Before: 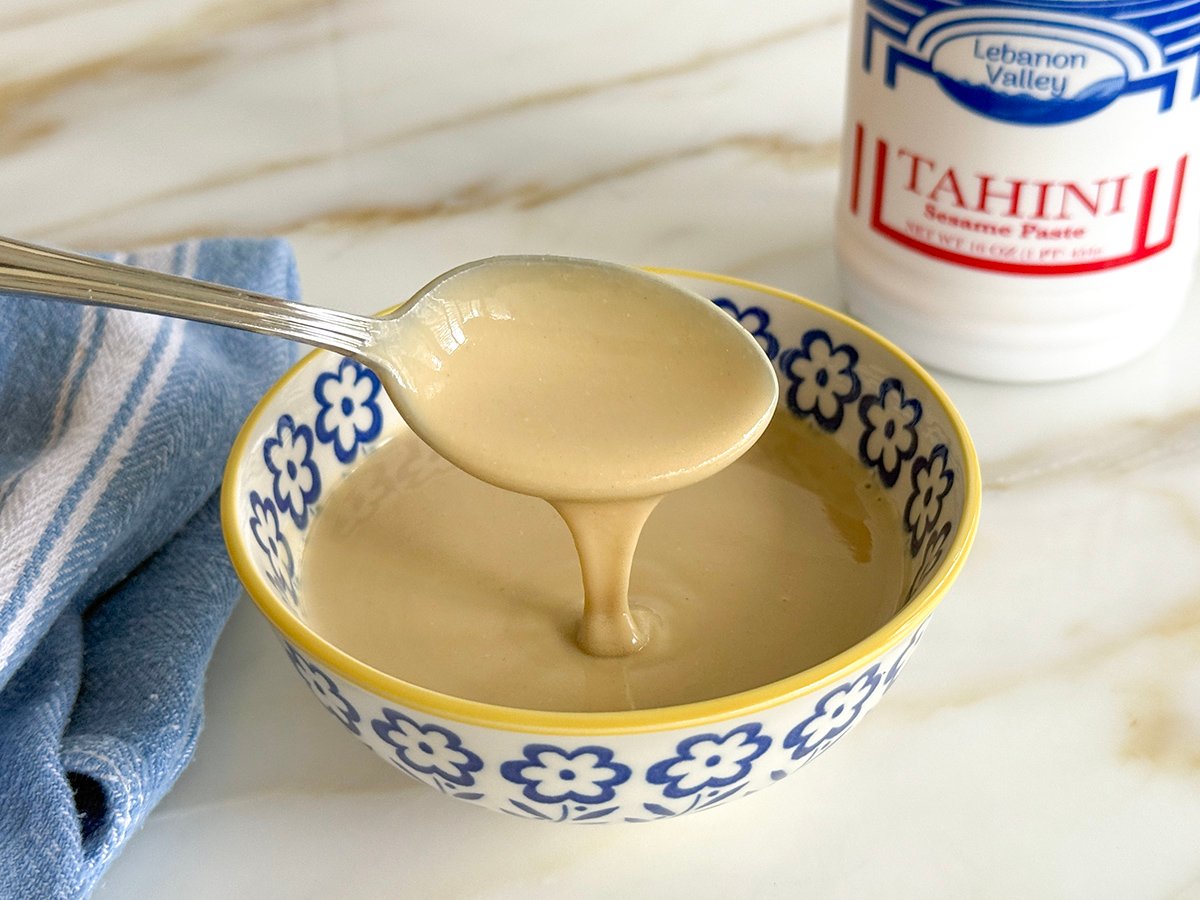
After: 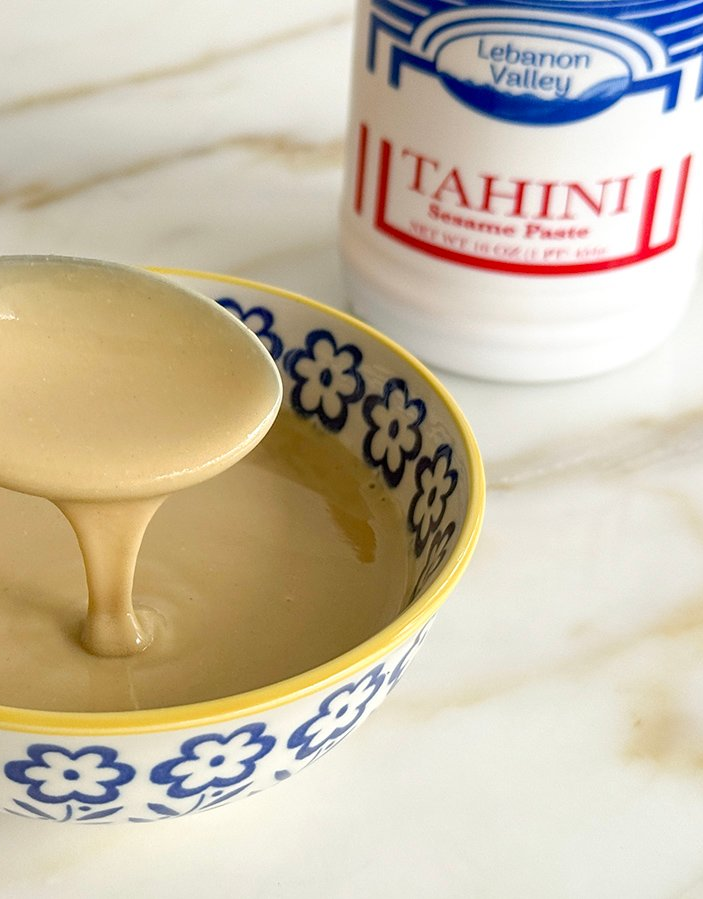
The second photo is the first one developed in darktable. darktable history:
crop: left 41.402%
